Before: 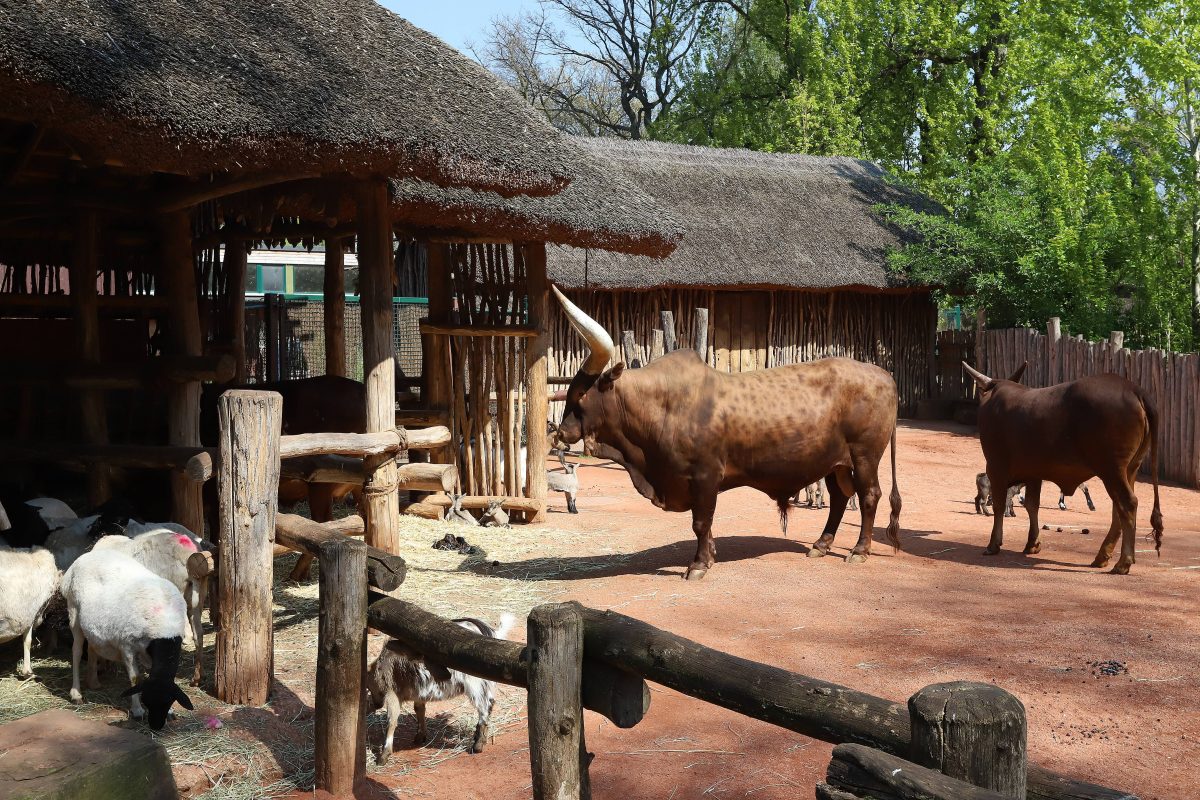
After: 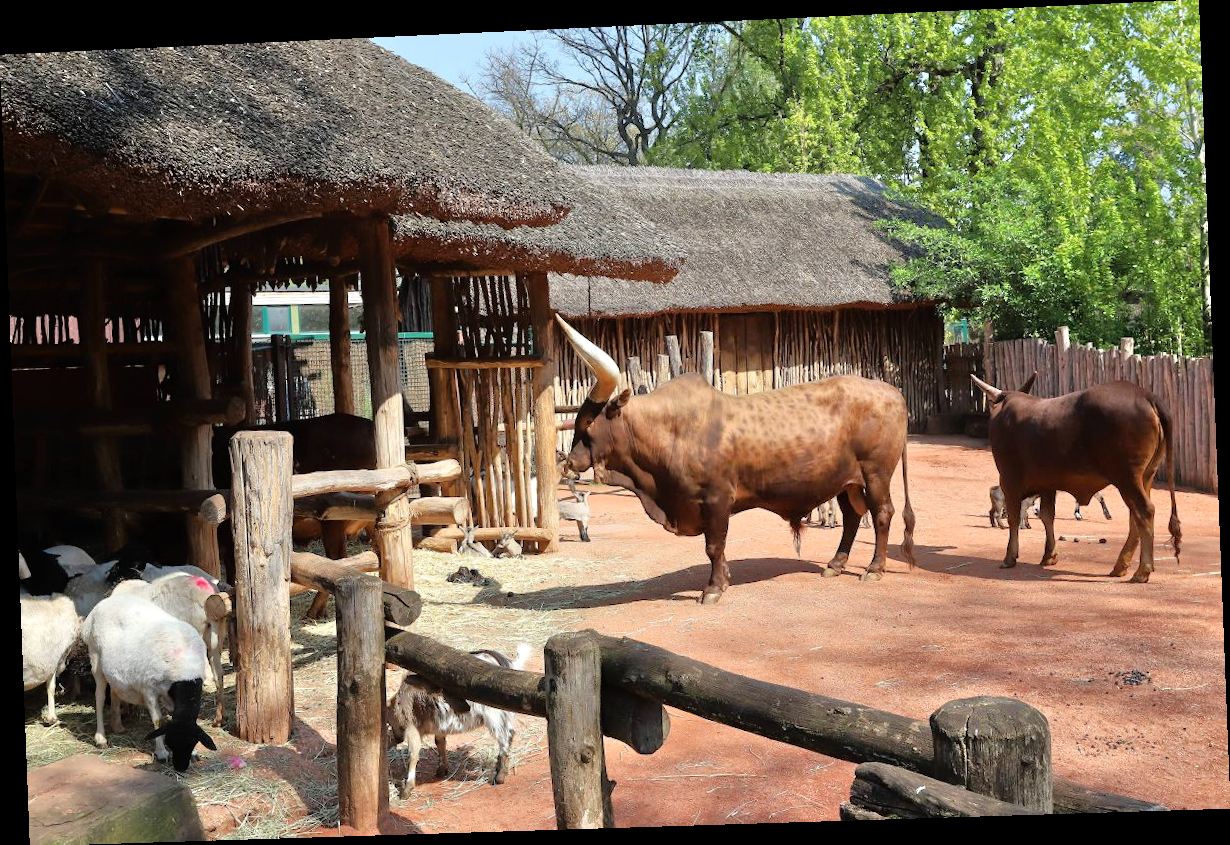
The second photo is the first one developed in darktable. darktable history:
tone equalizer: -7 EV 0.15 EV, -6 EV 0.6 EV, -5 EV 1.15 EV, -4 EV 1.33 EV, -3 EV 1.15 EV, -2 EV 0.6 EV, -1 EV 0.15 EV, mask exposure compensation -0.5 EV
rotate and perspective: rotation -2.22°, lens shift (horizontal) -0.022, automatic cropping off
